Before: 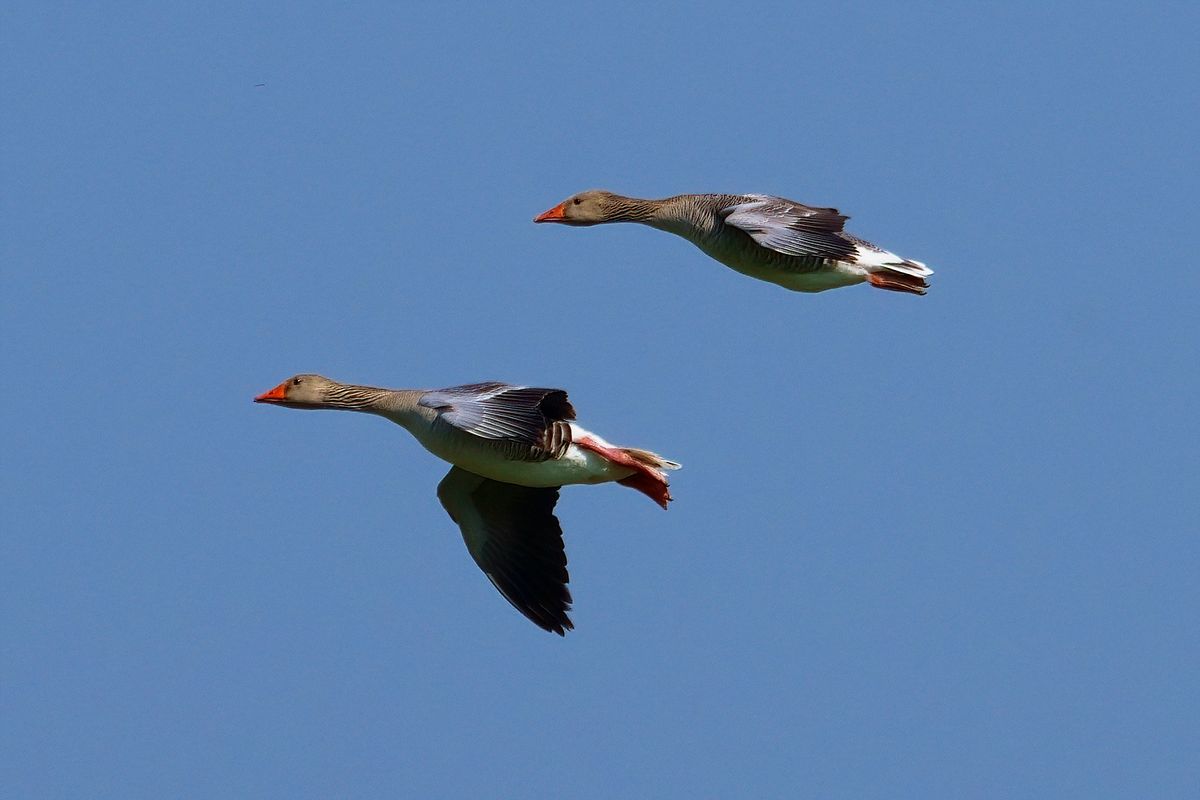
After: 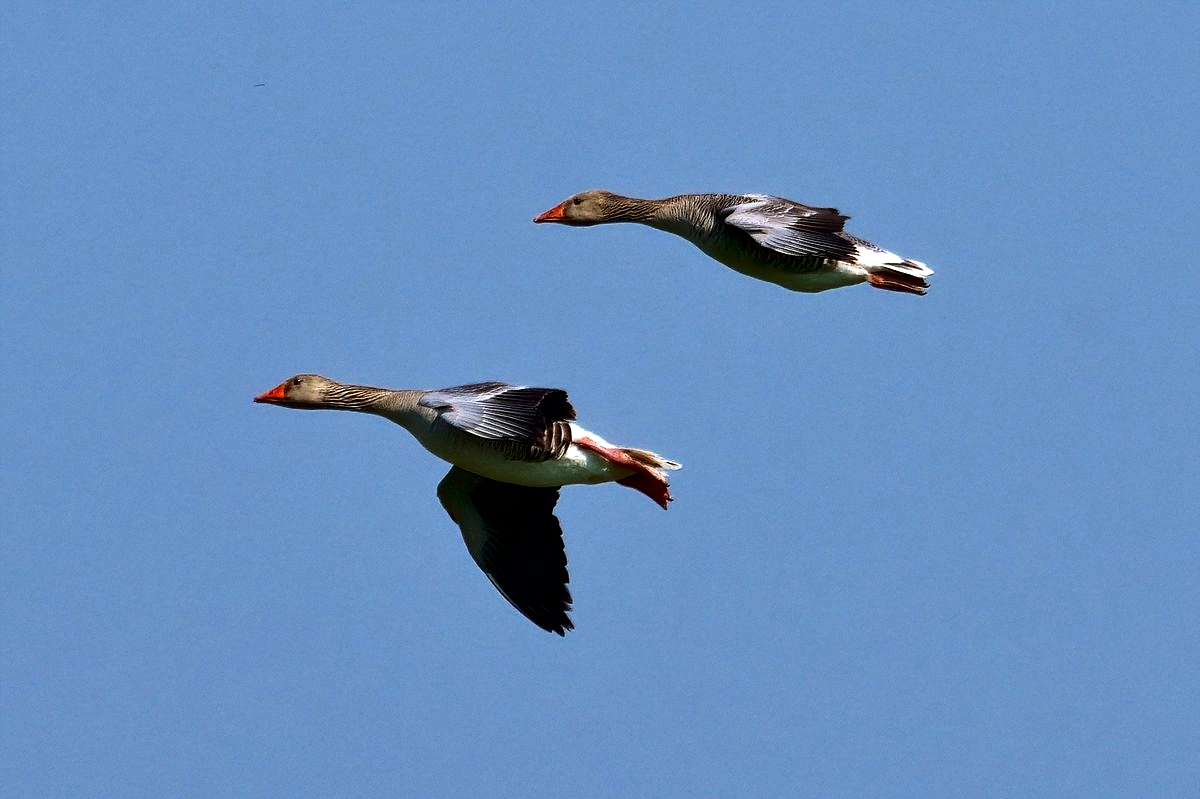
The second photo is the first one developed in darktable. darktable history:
local contrast: mode bilateral grid, contrast 25, coarseness 60, detail 151%, midtone range 0.2
tone equalizer: -8 EV -0.417 EV, -7 EV -0.389 EV, -6 EV -0.333 EV, -5 EV -0.222 EV, -3 EV 0.222 EV, -2 EV 0.333 EV, -1 EV 0.389 EV, +0 EV 0.417 EV, edges refinement/feathering 500, mask exposure compensation -1.57 EV, preserve details no
crop: bottom 0.071%
